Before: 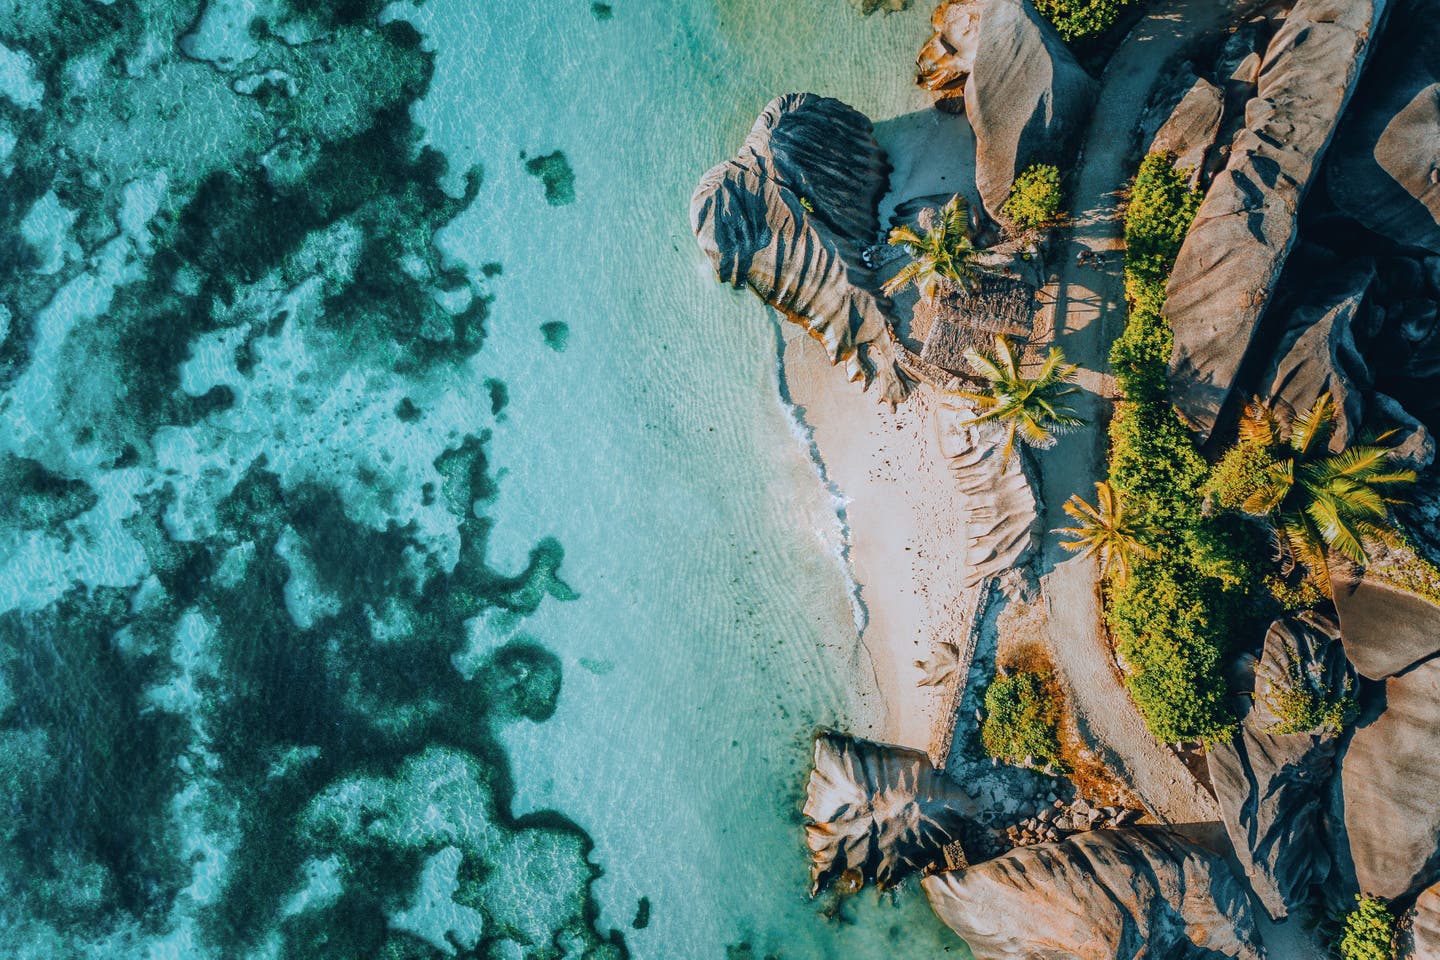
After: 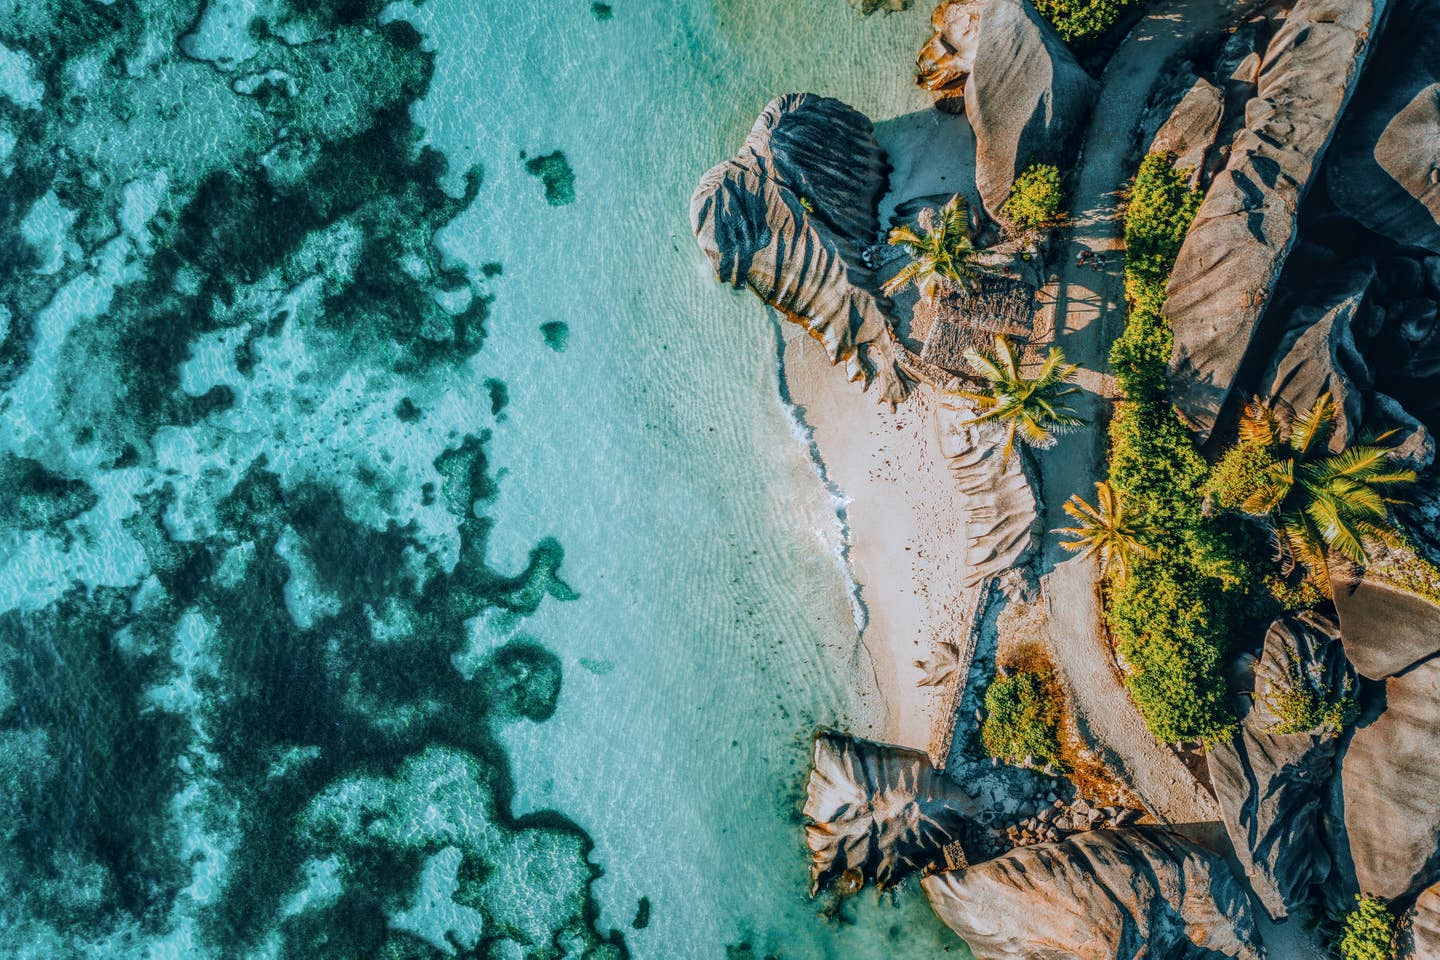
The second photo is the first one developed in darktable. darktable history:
local contrast: highlights 2%, shadows 7%, detail 133%
